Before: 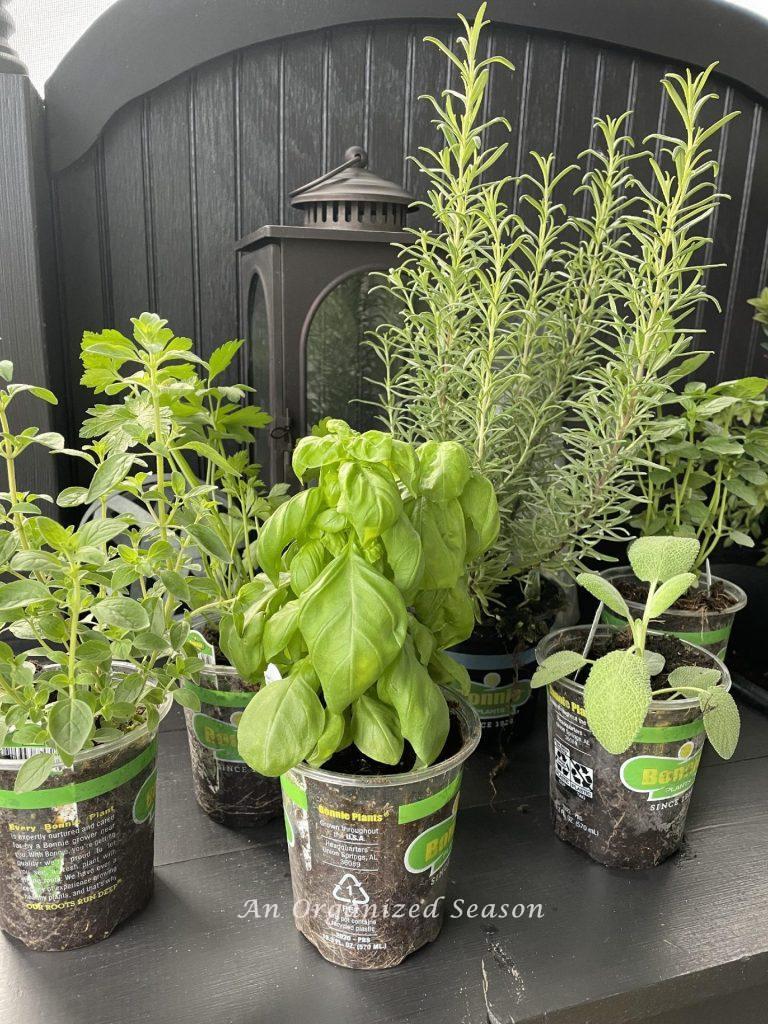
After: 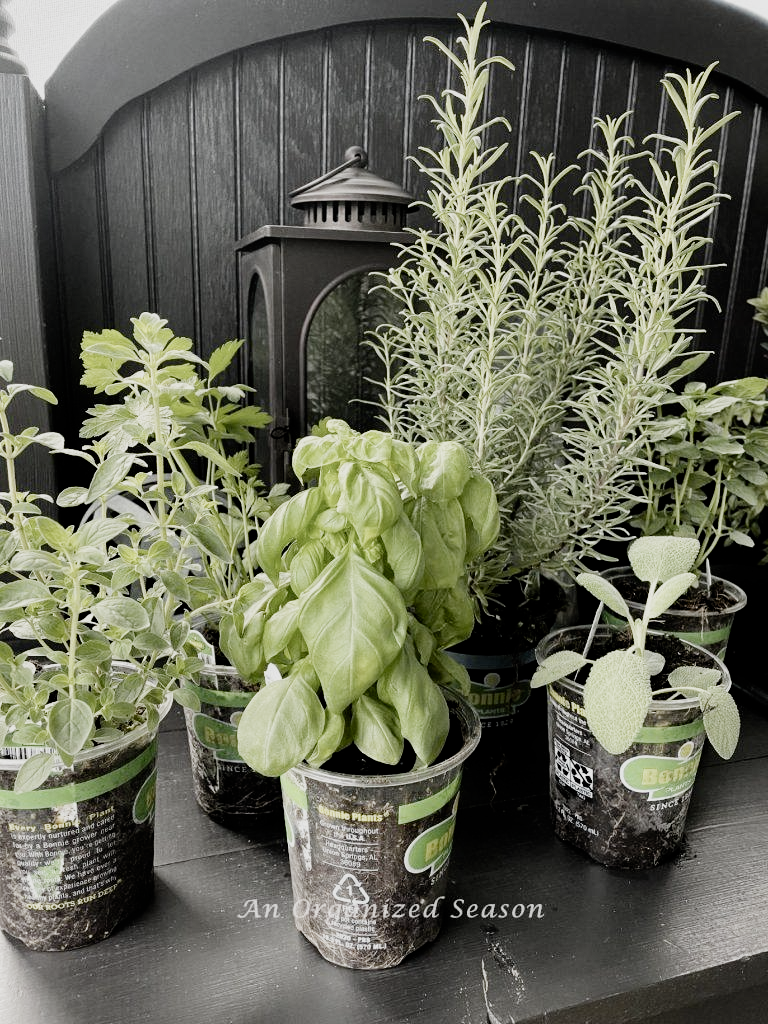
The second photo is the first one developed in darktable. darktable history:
contrast brightness saturation: contrast 0.077, saturation 0.204
filmic rgb: black relative exposure -5.04 EV, white relative exposure 3.96 EV, hardness 2.88, contrast 1.3, highlights saturation mix -30.67%, preserve chrominance no, color science v5 (2021)
